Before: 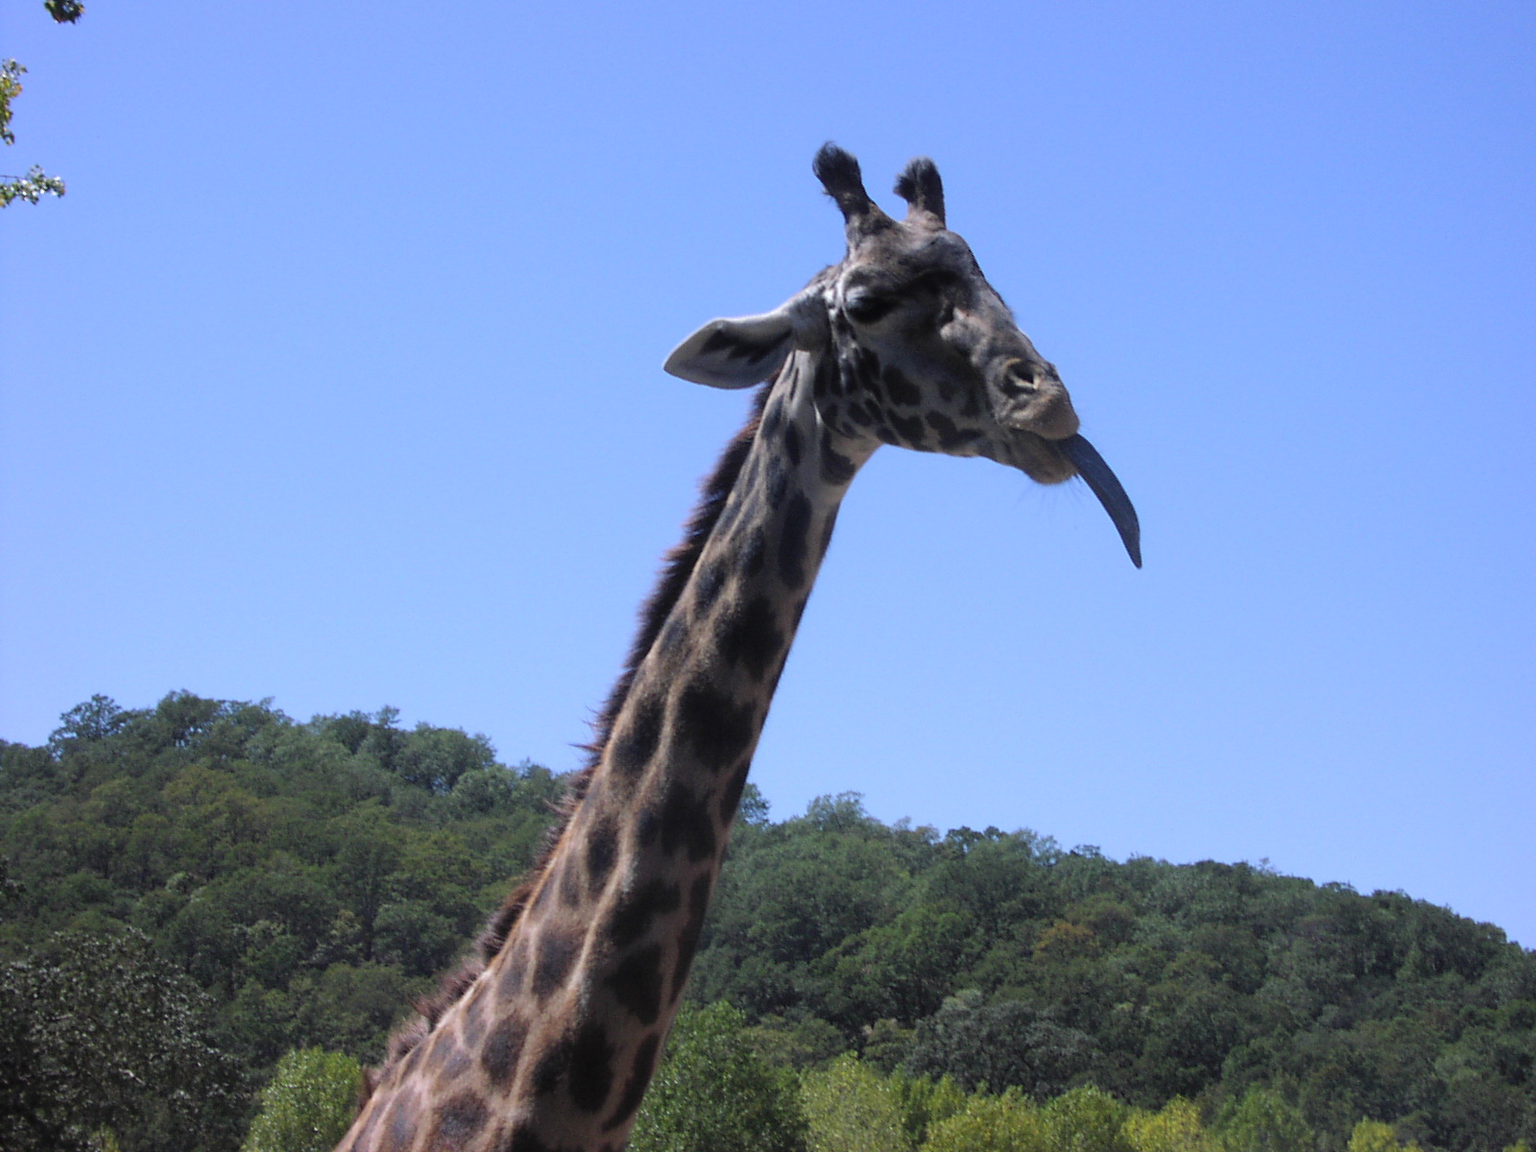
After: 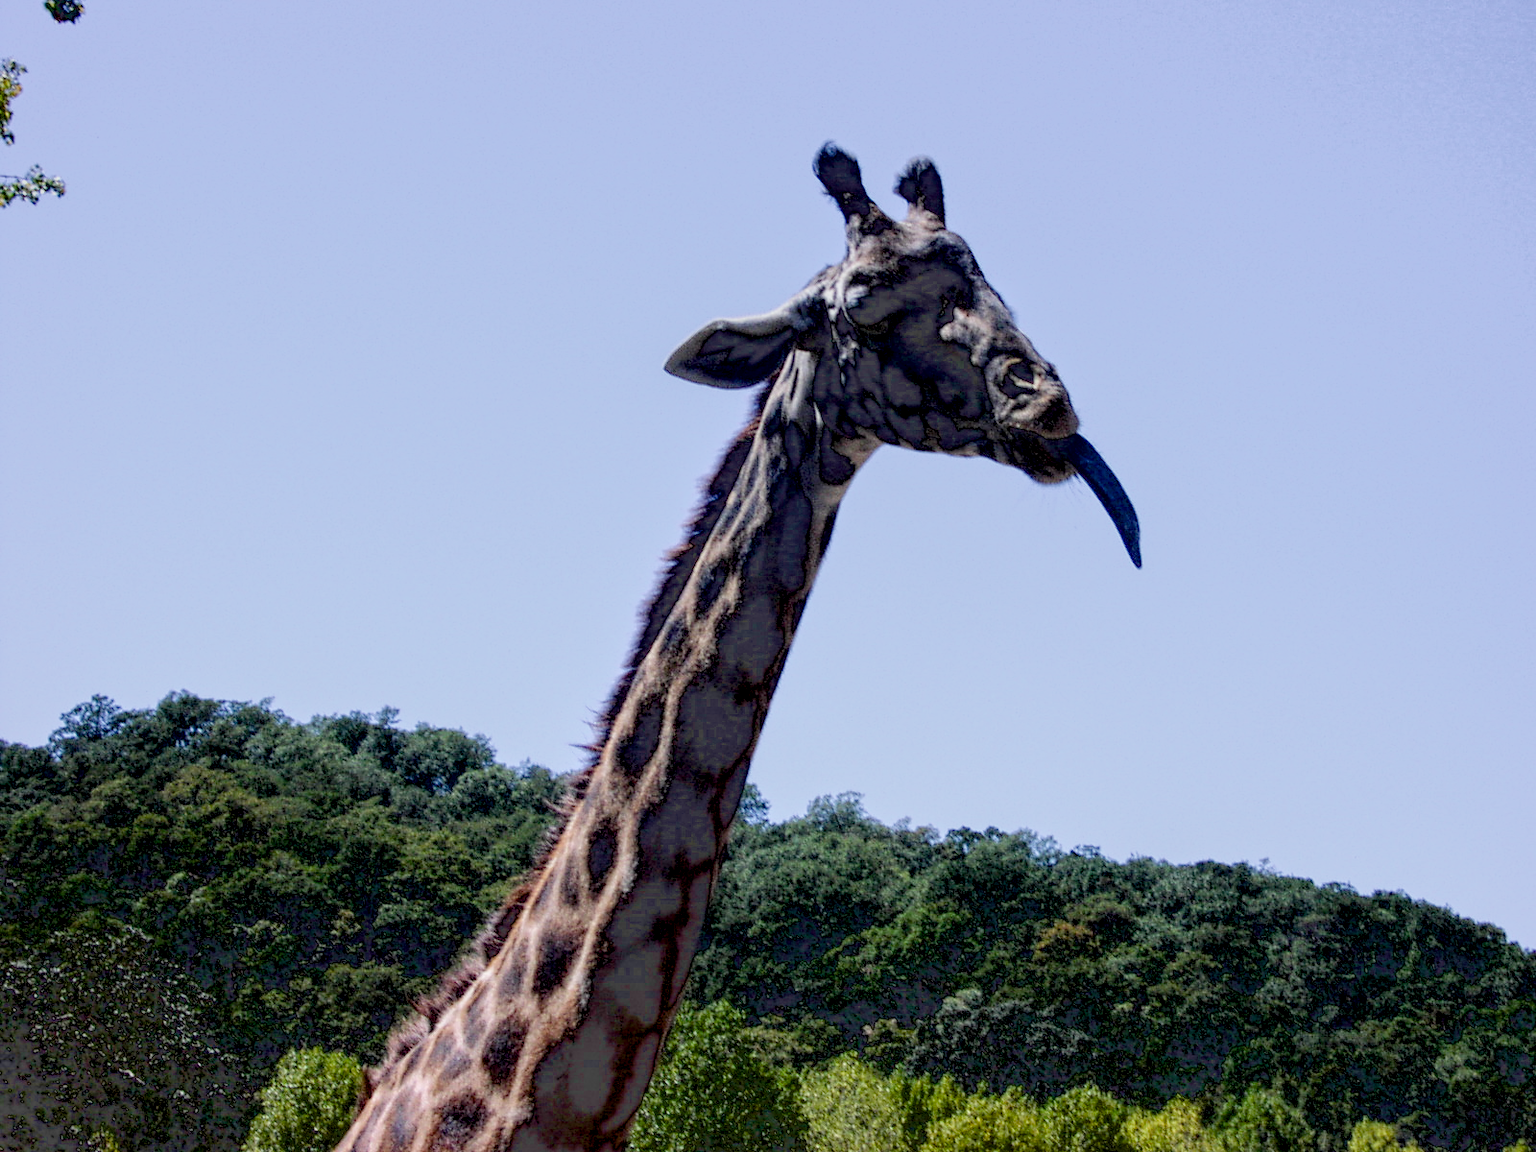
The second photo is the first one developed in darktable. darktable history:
filmic rgb: black relative exposure -7.65 EV, white relative exposure 4.56 EV, hardness 3.61, color science v5 (2021), contrast in shadows safe, contrast in highlights safe
local contrast: highlights 100%, shadows 98%, detail 200%, midtone range 0.2
exposure: black level correction 0.04, exposure 0.498 EV, compensate highlight preservation false
